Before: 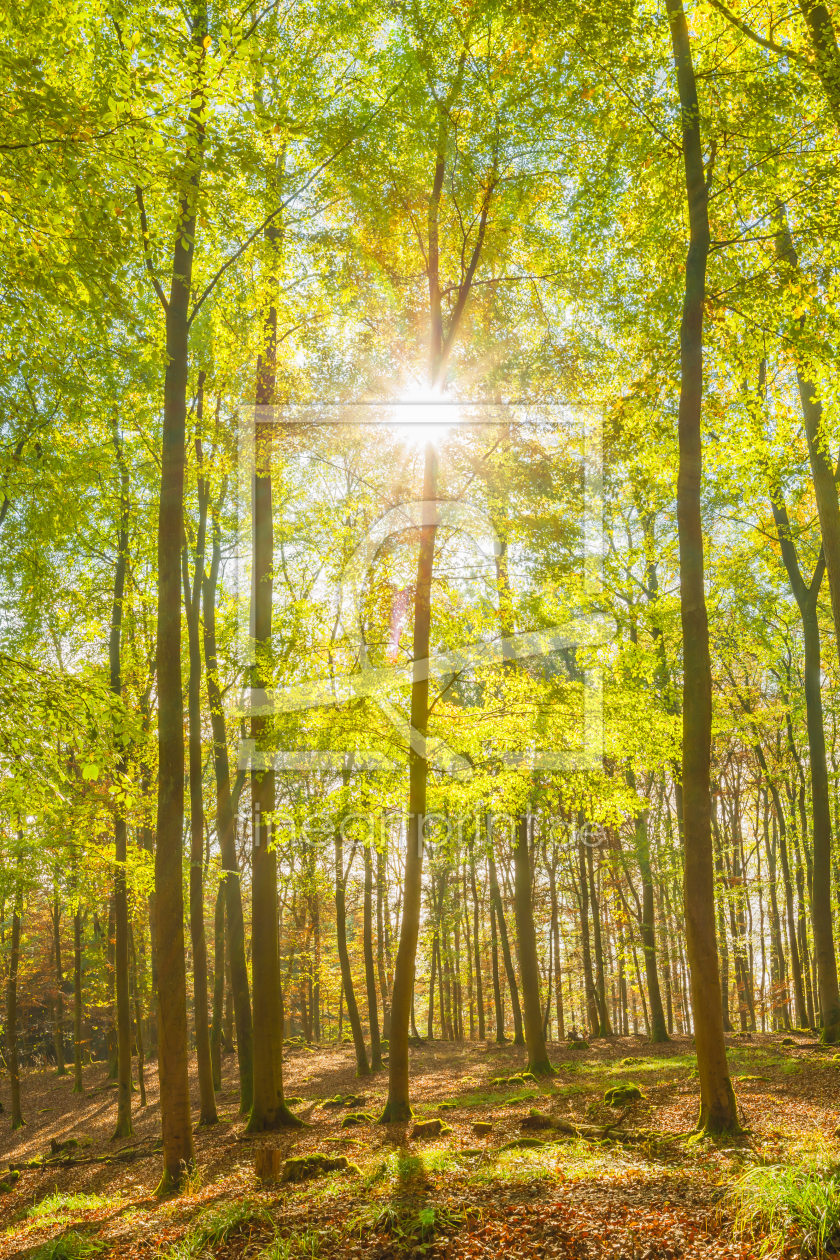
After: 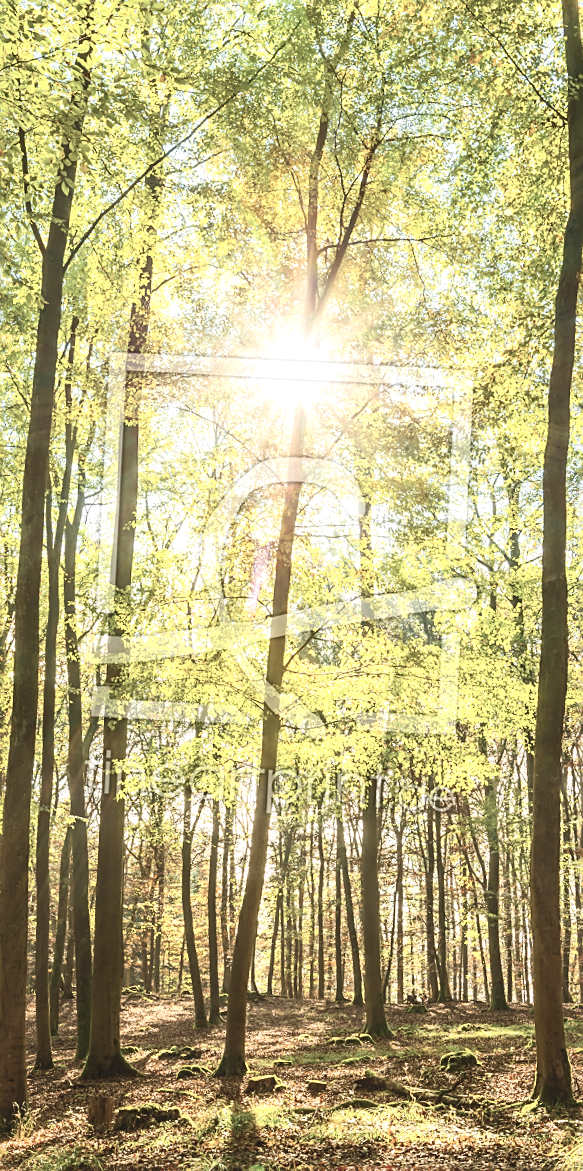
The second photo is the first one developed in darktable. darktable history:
exposure: black level correction -0.016, compensate highlight preservation false
crop and rotate: angle -2.93°, left 14.2%, top 0.018%, right 11.07%, bottom 0.026%
local contrast: highlights 106%, shadows 101%, detail 119%, midtone range 0.2
contrast brightness saturation: contrast 0.249, saturation -0.32
shadows and highlights: shadows -12.46, white point adjustment 3.84, highlights 26.8
sharpen: on, module defaults
